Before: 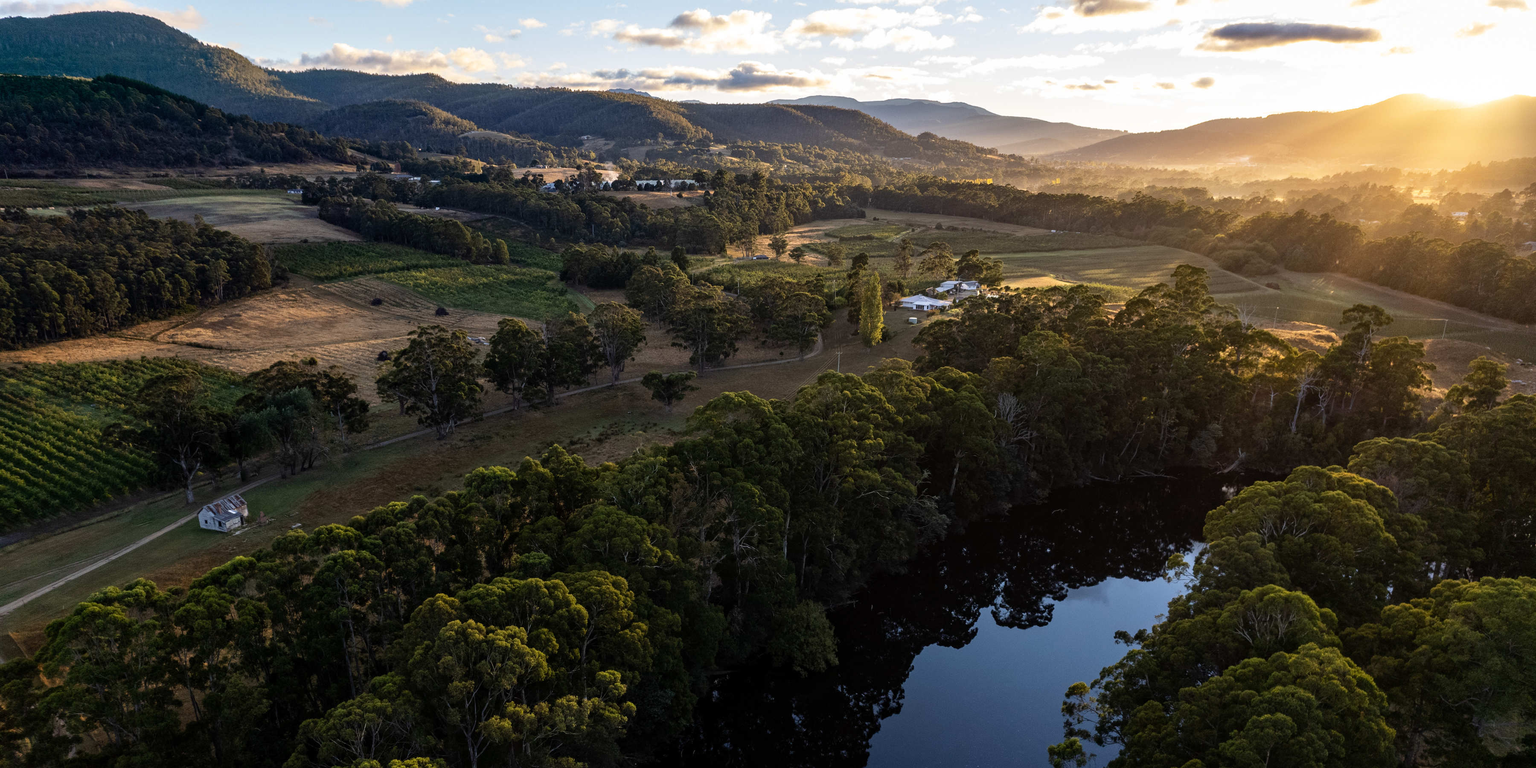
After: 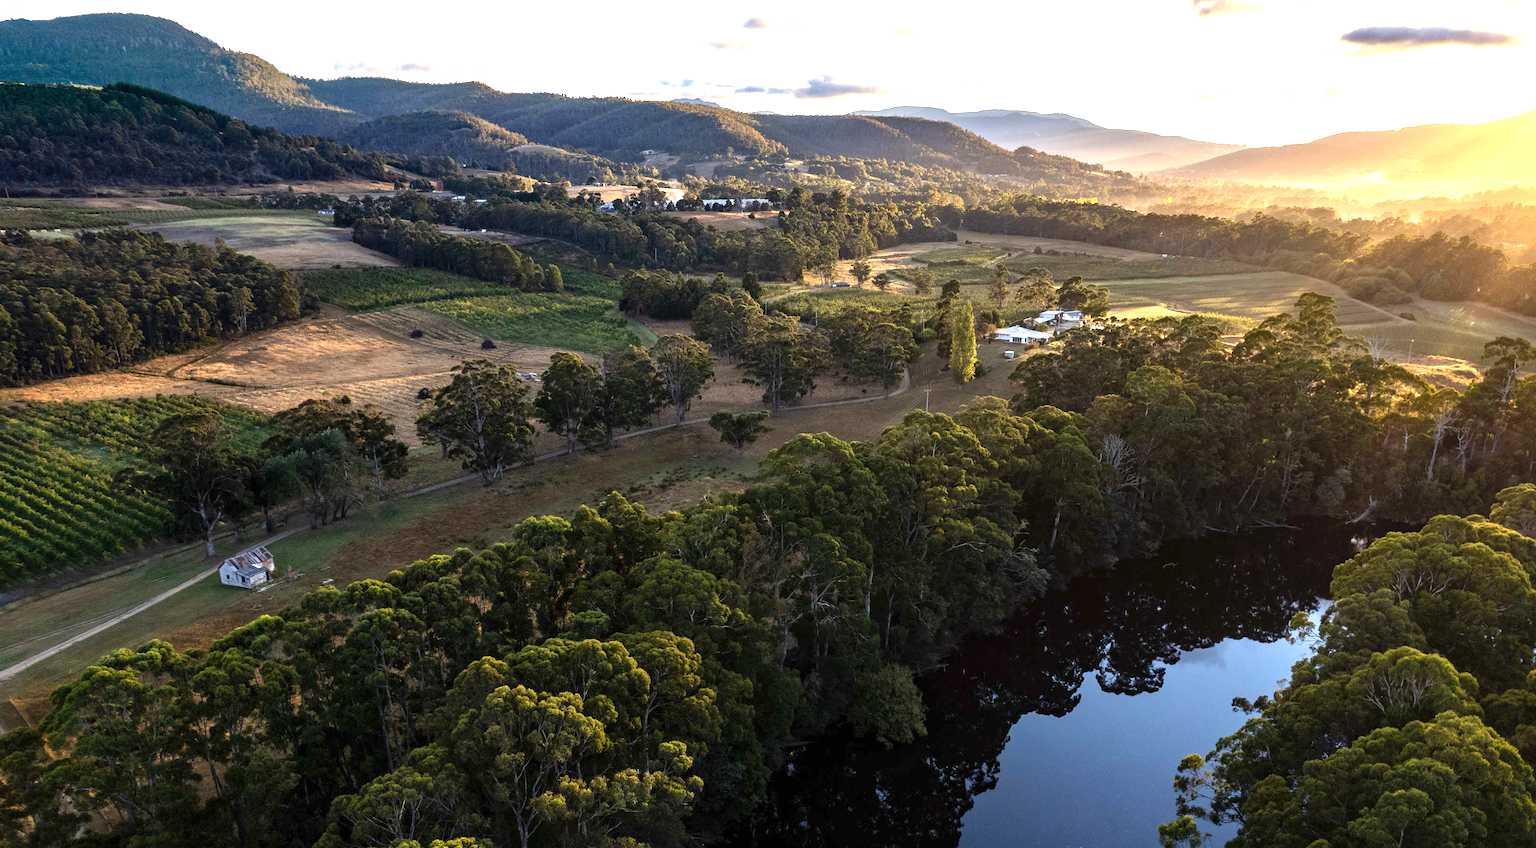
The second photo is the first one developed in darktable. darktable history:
crop: right 9.509%, bottom 0.031%
exposure: black level correction 0, exposure 1.1 EV, compensate highlight preservation false
